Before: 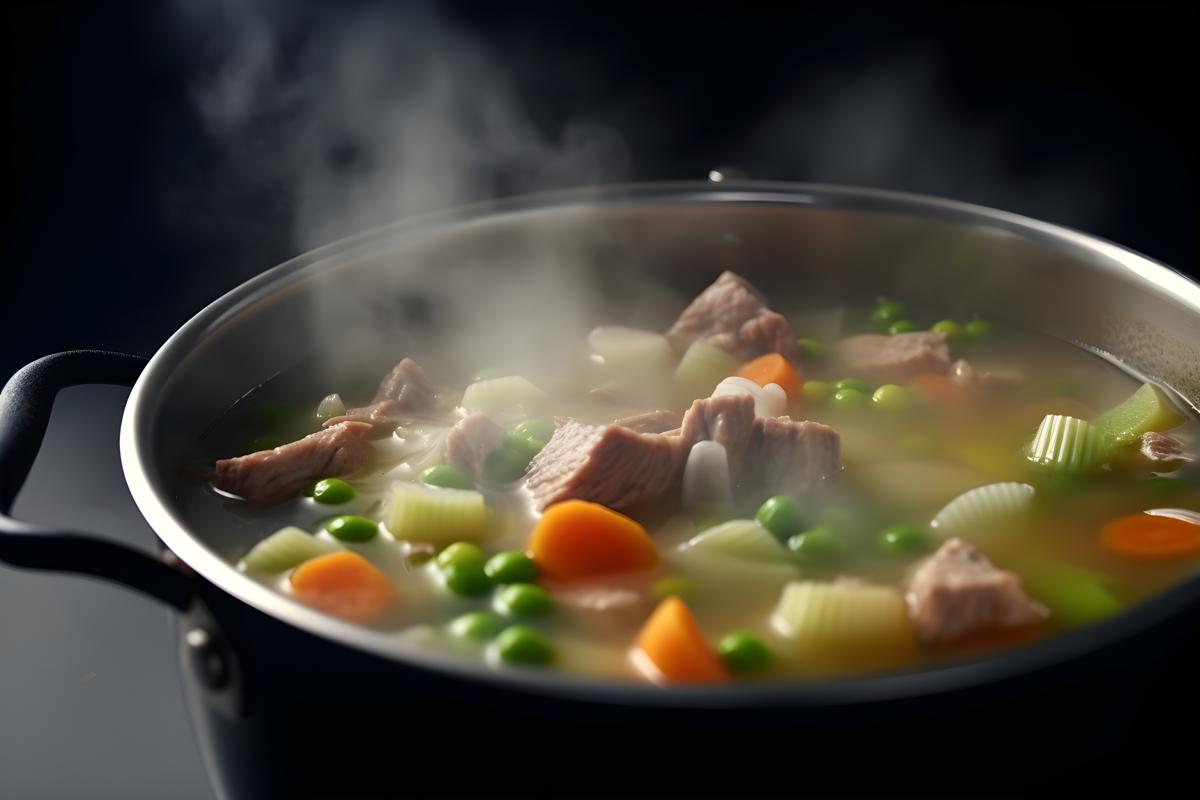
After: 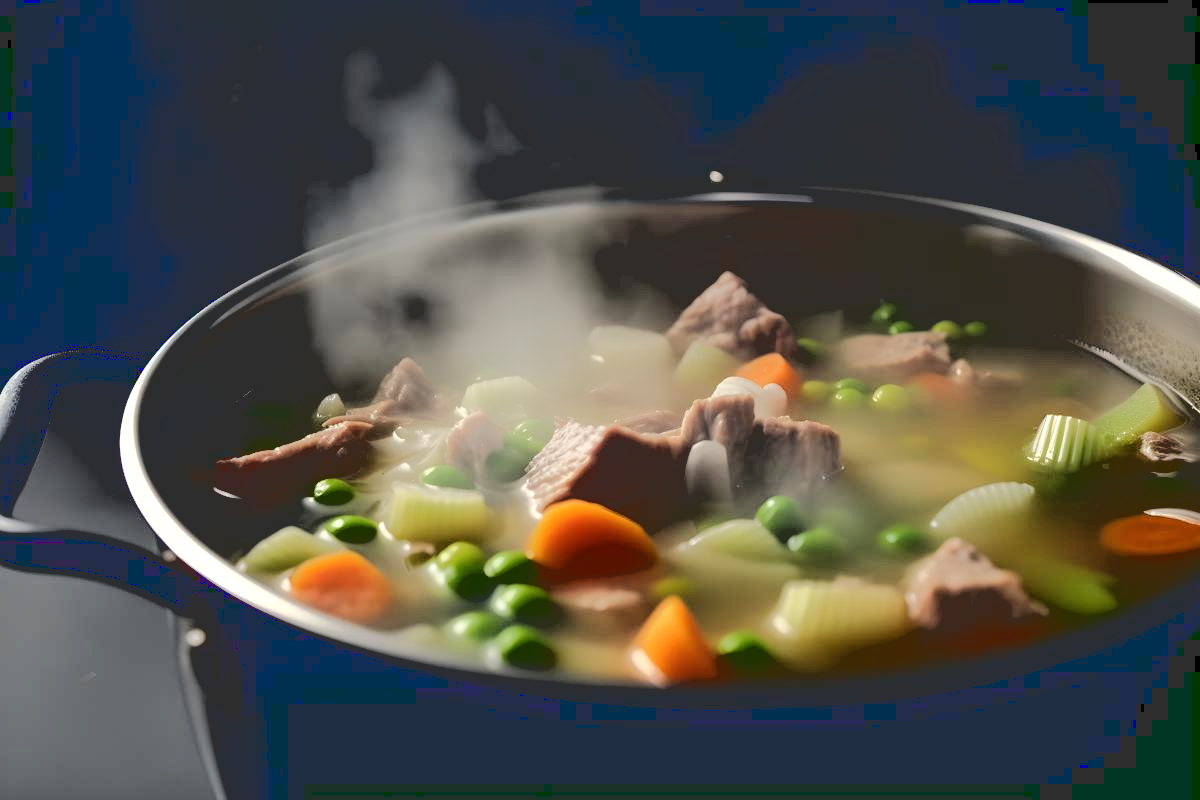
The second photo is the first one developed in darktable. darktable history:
base curve: curves: ch0 [(0.065, 0.026) (0.236, 0.358) (0.53, 0.546) (0.777, 0.841) (0.924, 0.992)]
tone equalizer: on, module defaults
